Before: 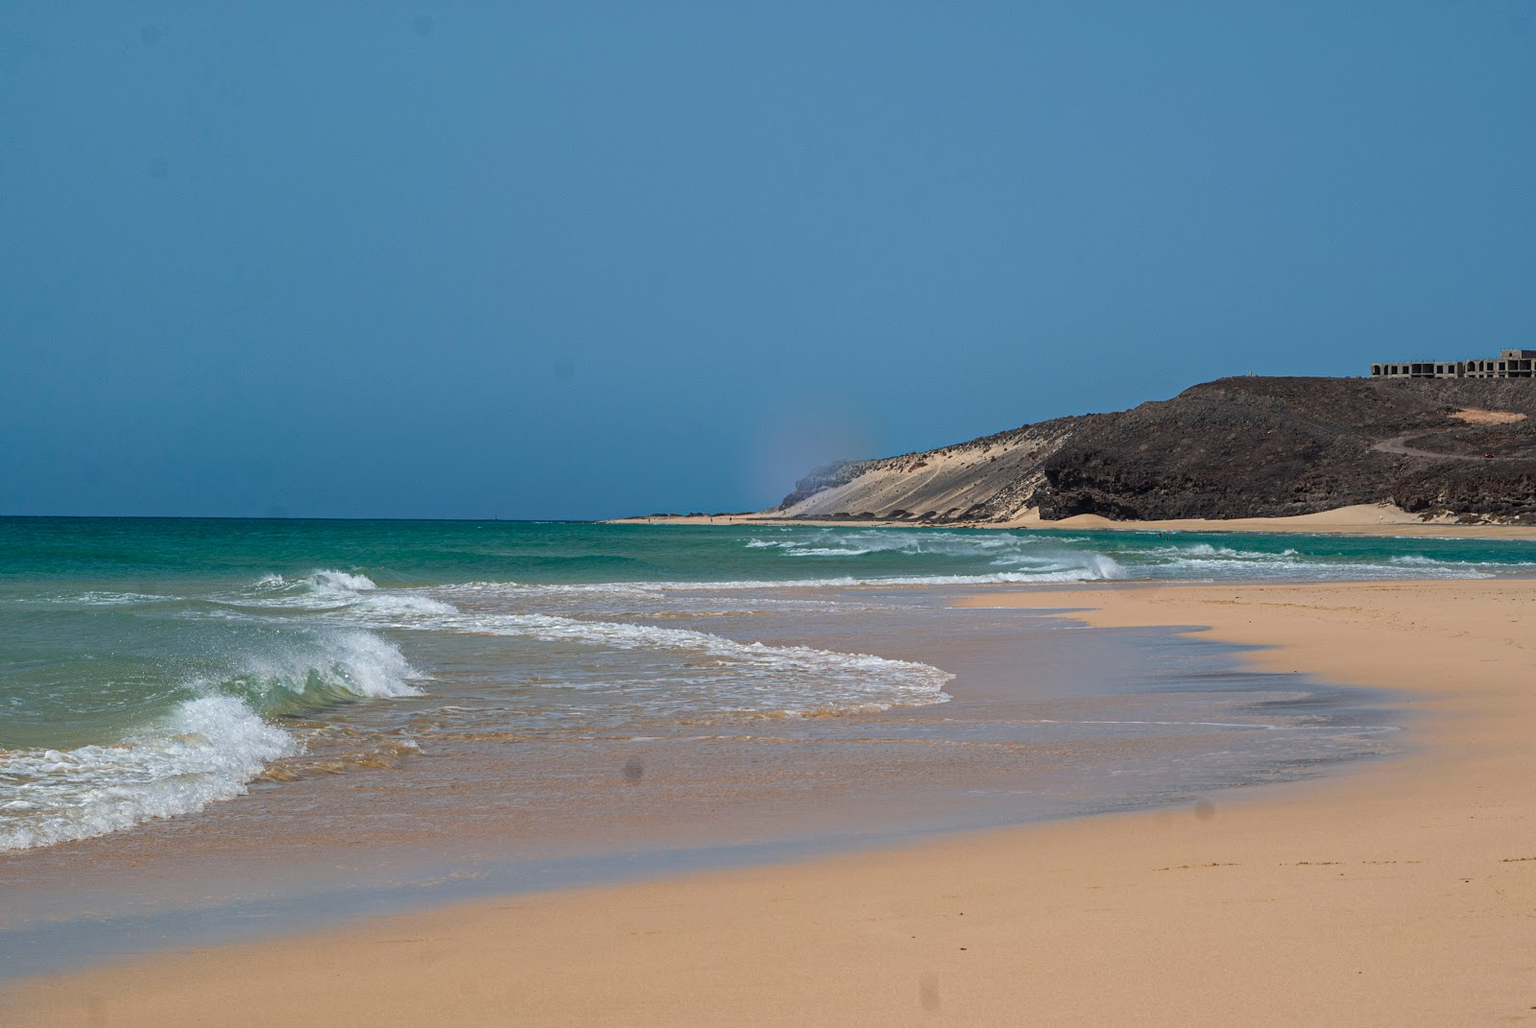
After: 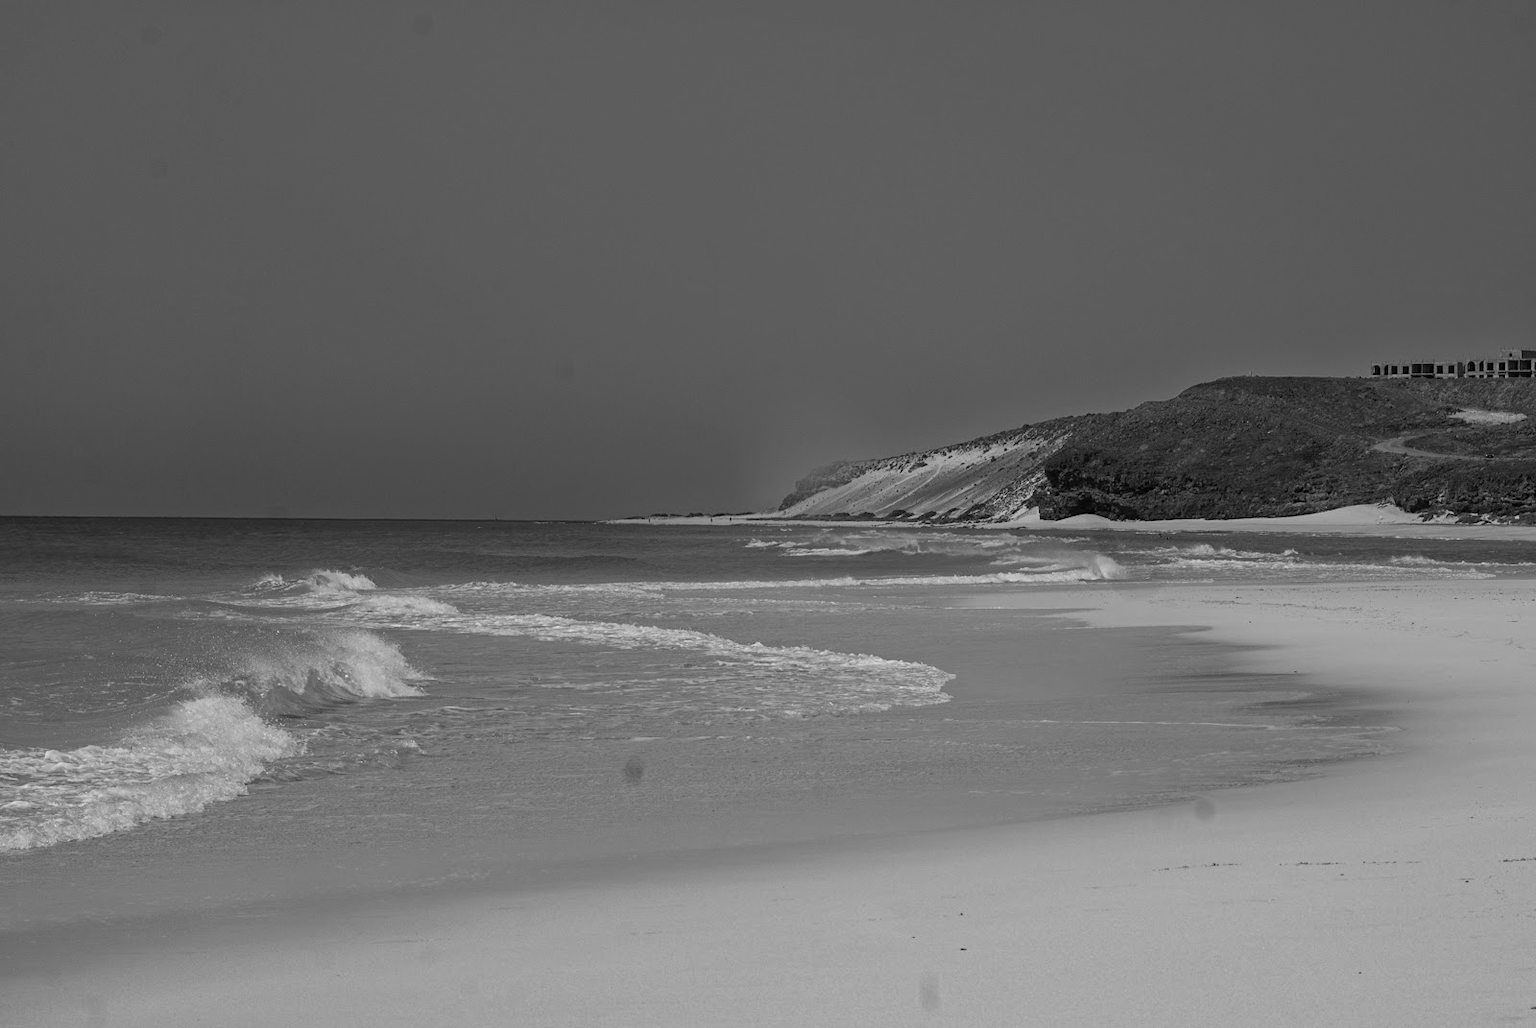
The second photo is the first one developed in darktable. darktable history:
color balance rgb: perceptual saturation grading › global saturation 20%, global vibrance 20%
white balance: red 1.066, blue 1.119
monochrome: a 26.22, b 42.67, size 0.8
